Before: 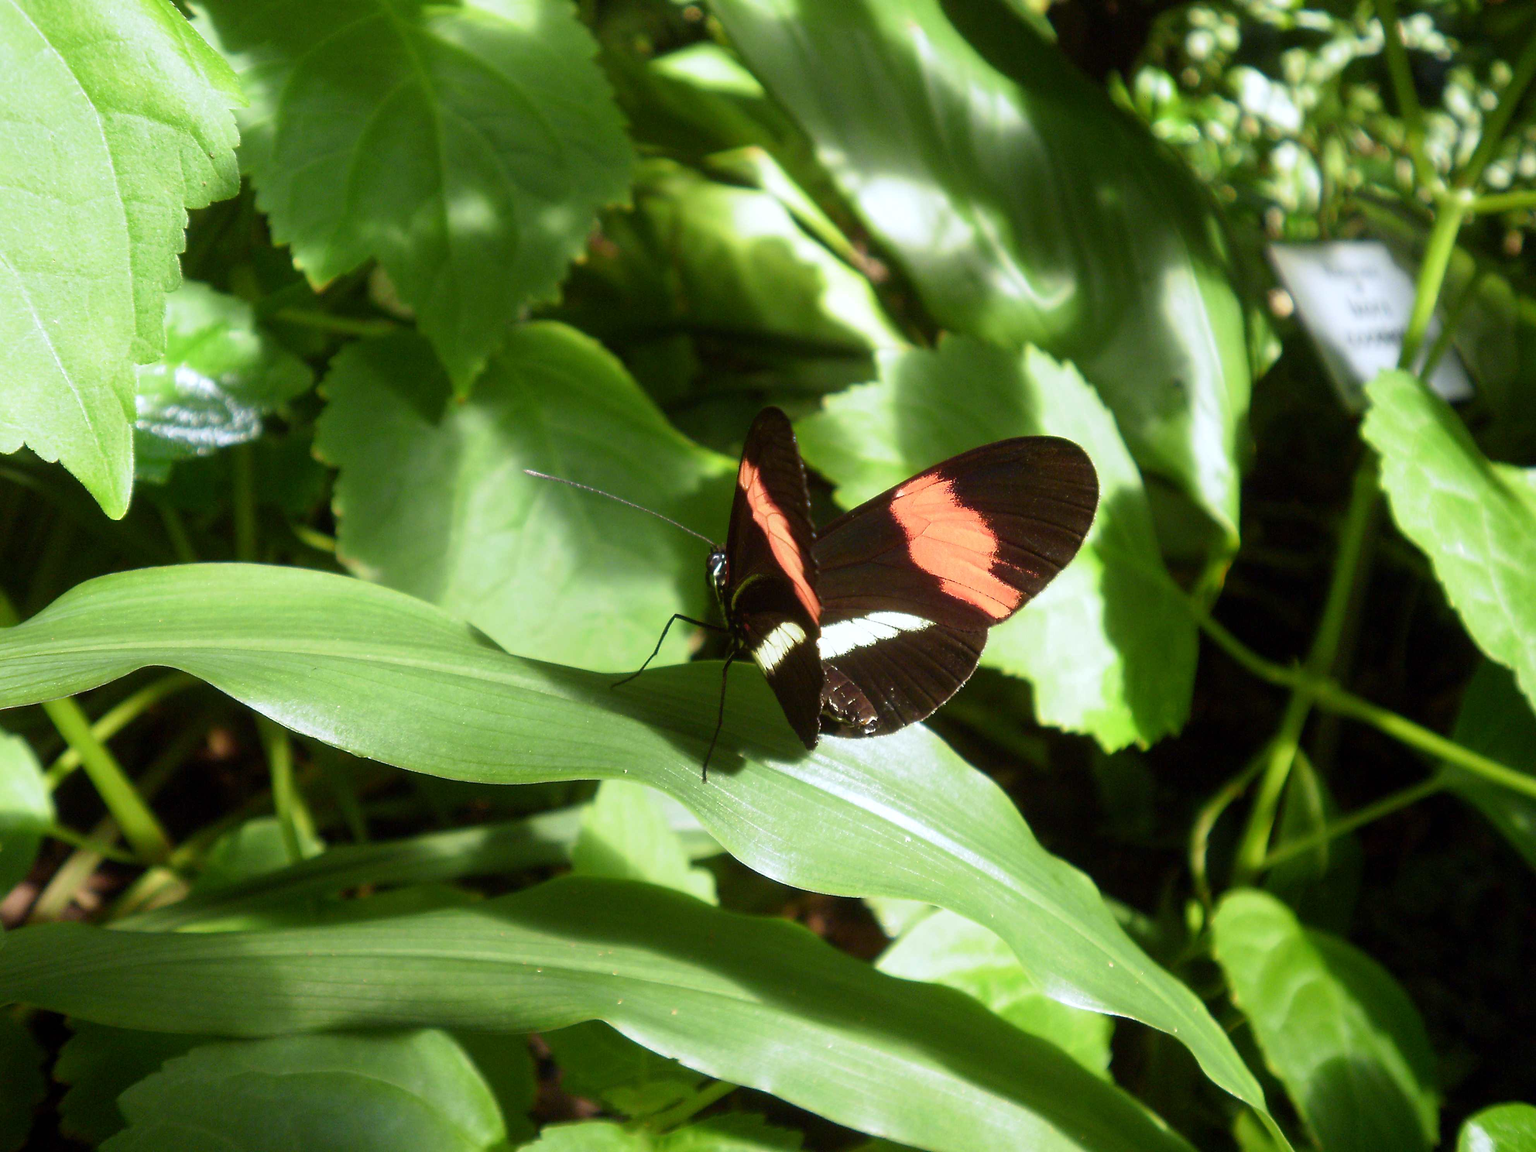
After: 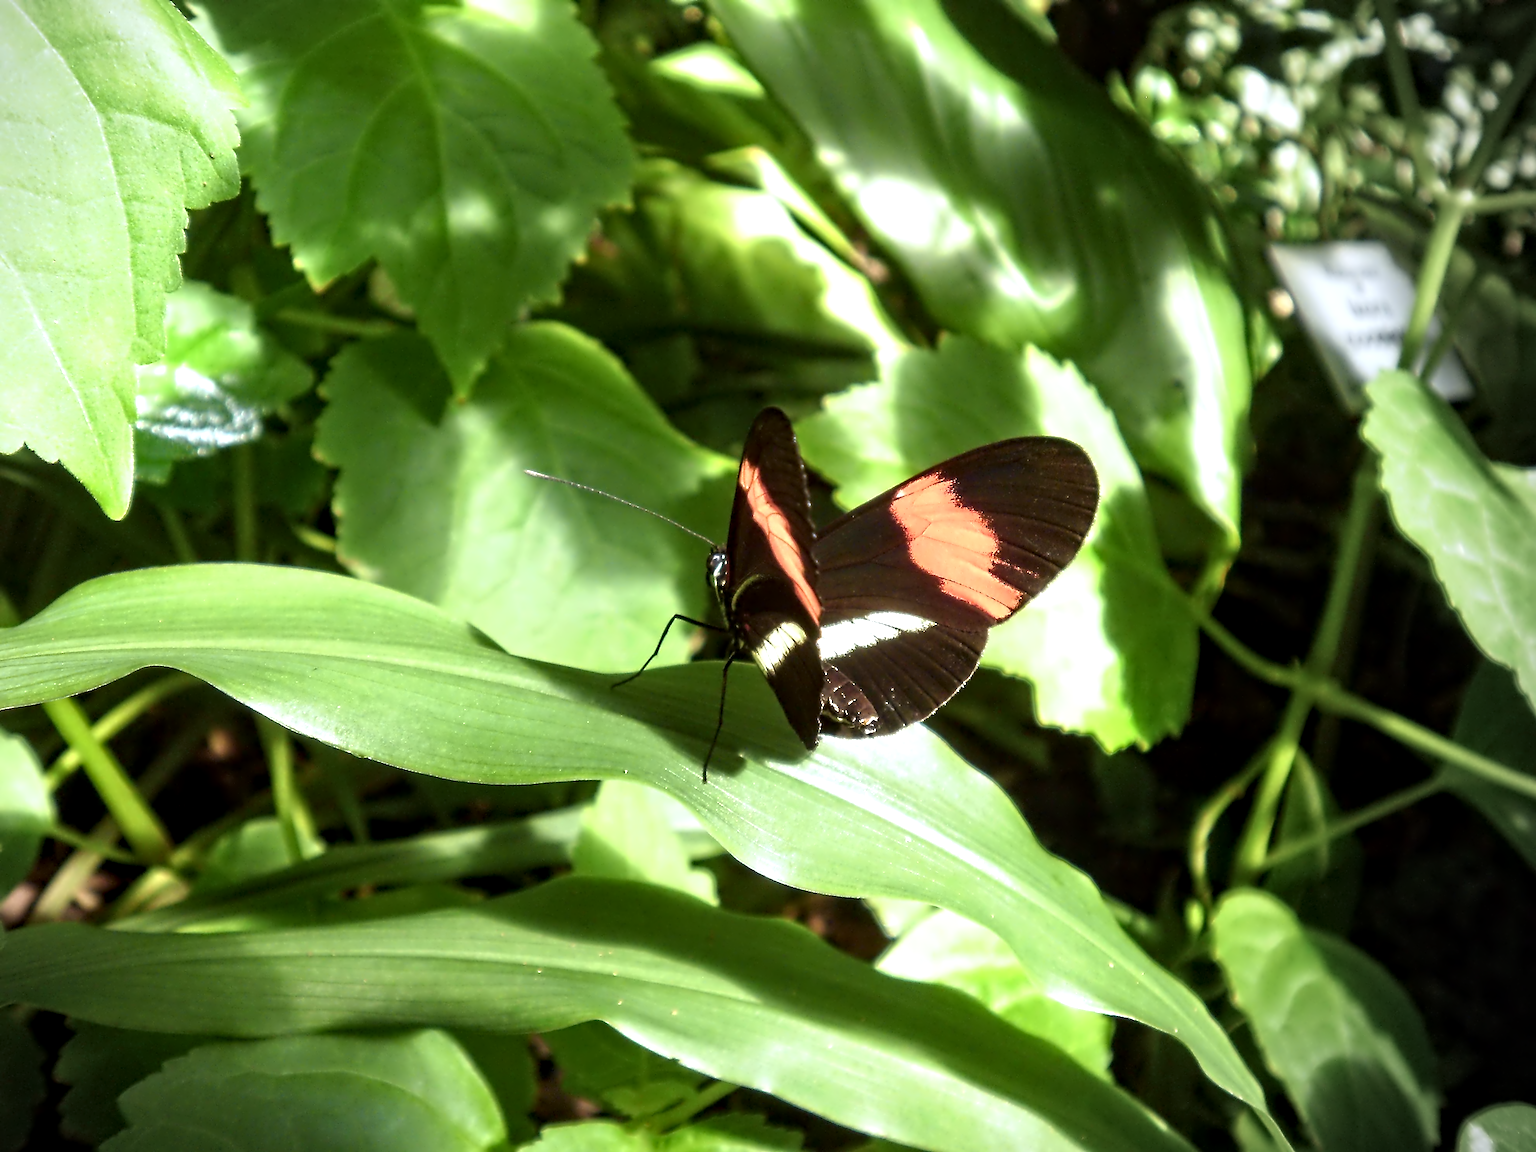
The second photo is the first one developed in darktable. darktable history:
vignetting: center (-0.15, 0.013)
exposure: exposure 0.376 EV, compensate highlight preservation false
white balance: emerald 1
contrast equalizer: octaves 7, y [[0.5, 0.542, 0.583, 0.625, 0.667, 0.708], [0.5 ×6], [0.5 ×6], [0, 0.033, 0.067, 0.1, 0.133, 0.167], [0, 0.05, 0.1, 0.15, 0.2, 0.25]]
